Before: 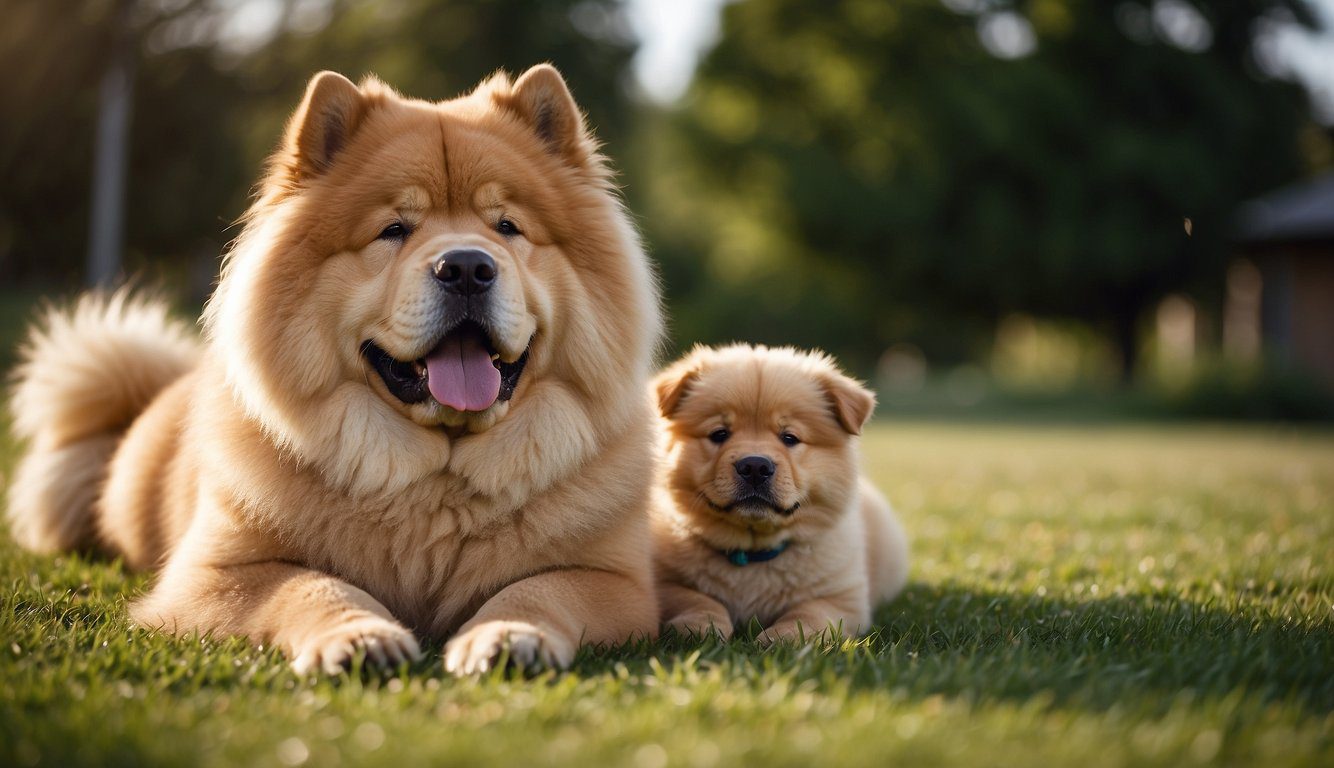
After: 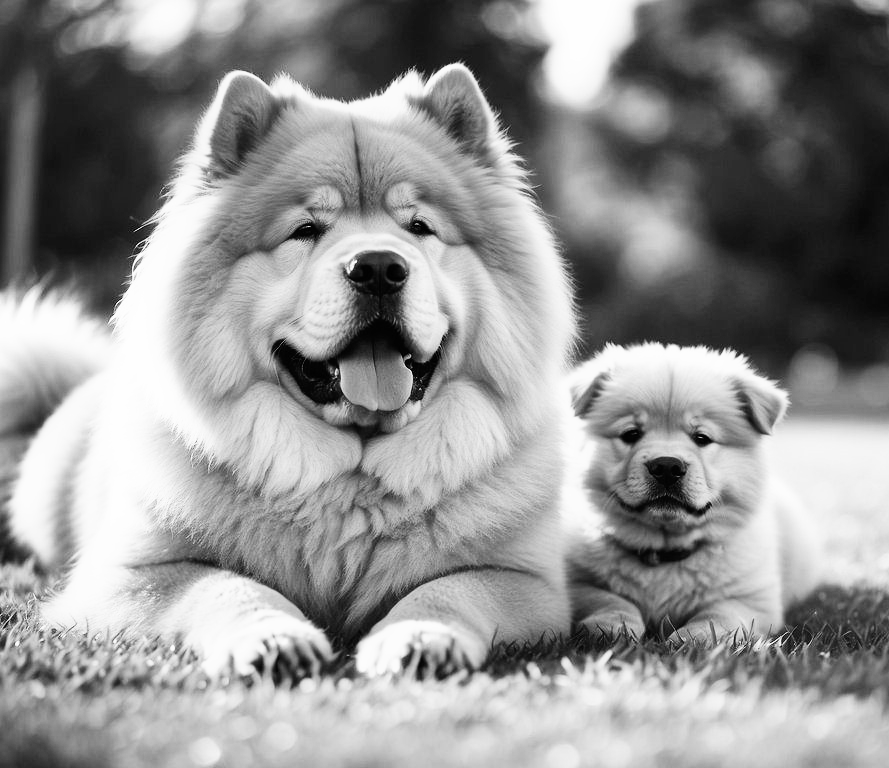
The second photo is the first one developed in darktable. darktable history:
base curve: curves: ch0 [(0, 0) (0.007, 0.004) (0.027, 0.03) (0.046, 0.07) (0.207, 0.54) (0.442, 0.872) (0.673, 0.972) (1, 1)], preserve colors none
color correction: highlights a* 9.03, highlights b* 8.71, shadows a* 40, shadows b* 40, saturation 0.8
monochrome: on, module defaults
crop and rotate: left 6.617%, right 26.717%
